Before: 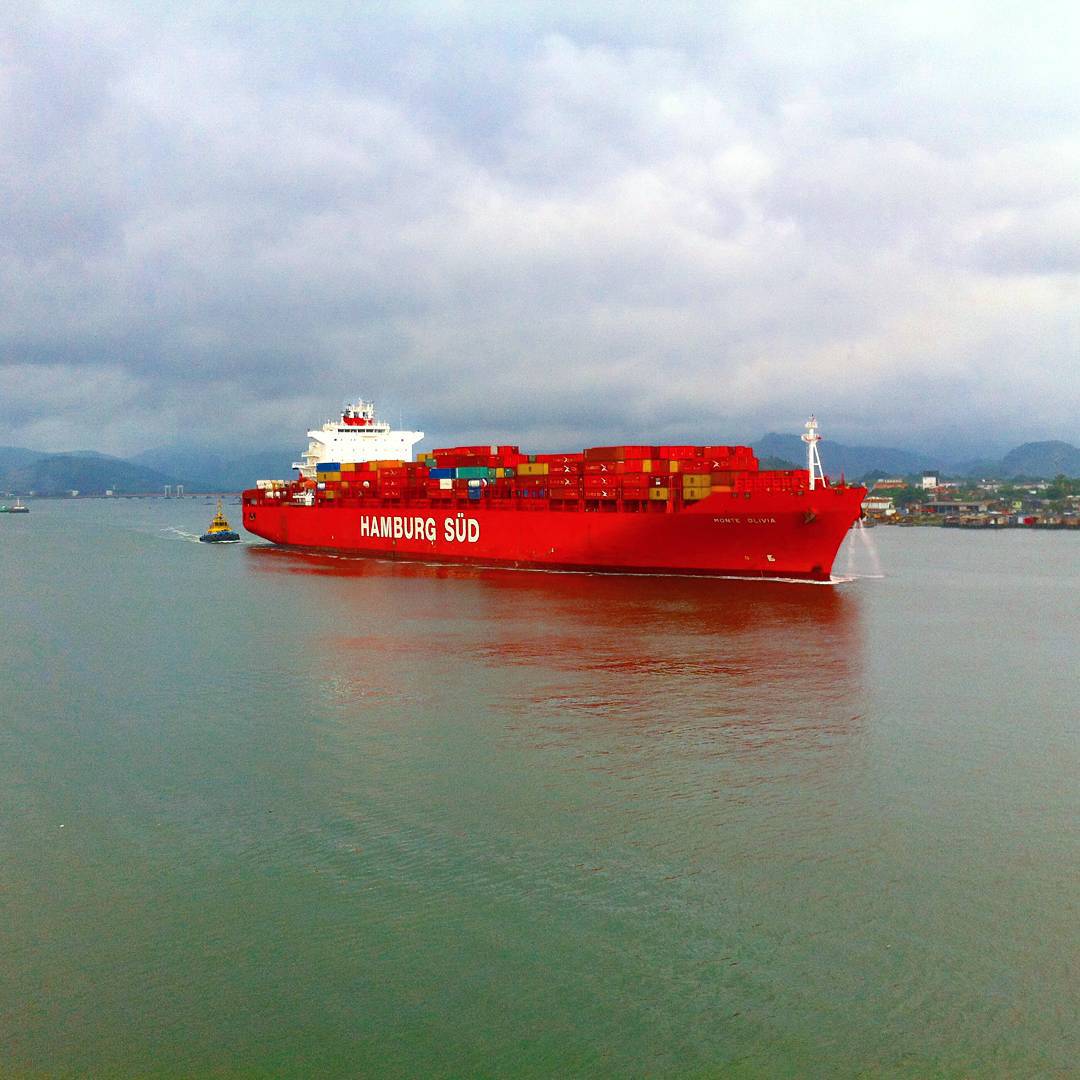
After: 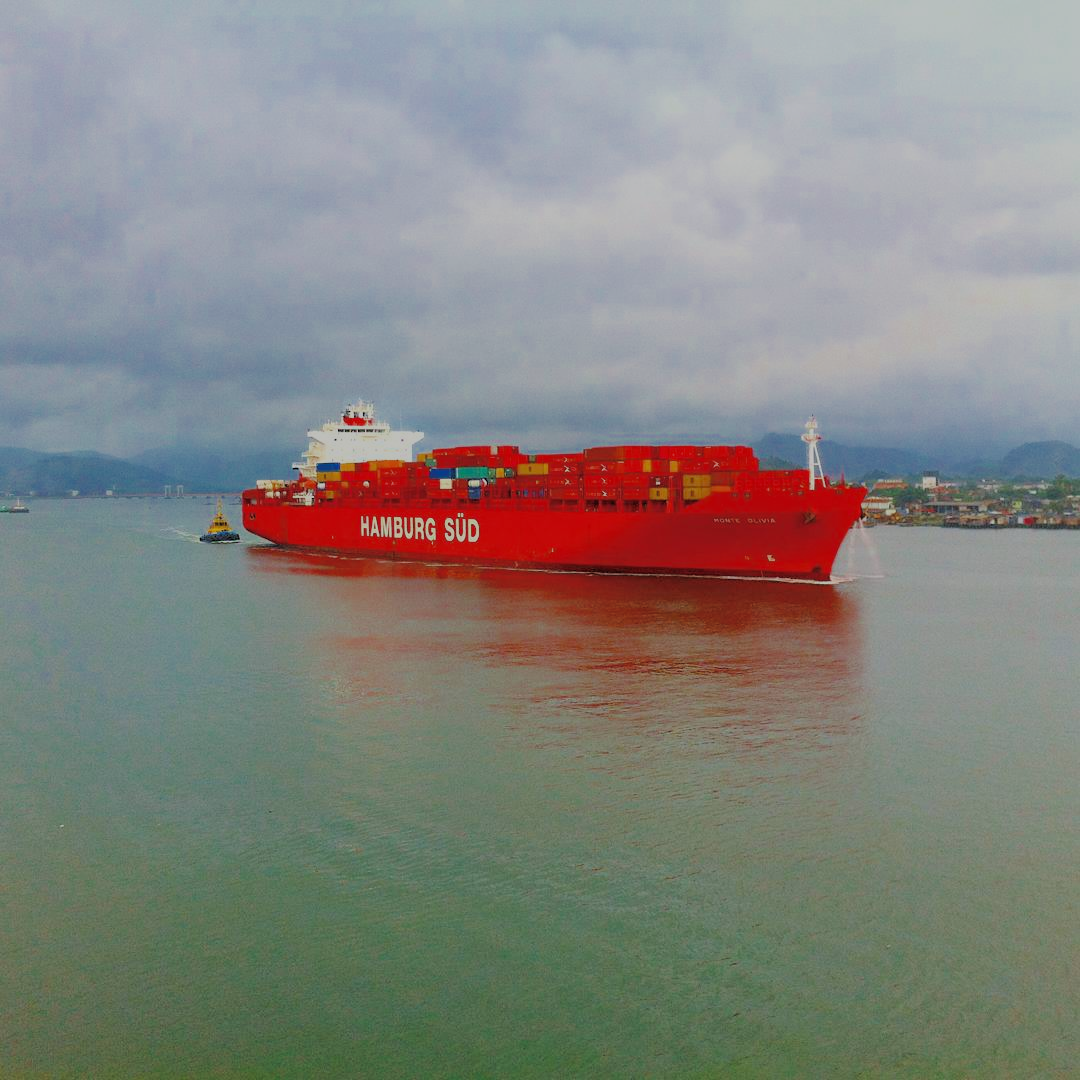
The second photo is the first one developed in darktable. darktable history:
filmic rgb: middle gray luminance 3.6%, black relative exposure -5.9 EV, white relative exposure 6.36 EV, dynamic range scaling 21.69%, target black luminance 0%, hardness 2.32, latitude 46.63%, contrast 0.792, highlights saturation mix 99.71%, shadows ↔ highlights balance 0.265%
